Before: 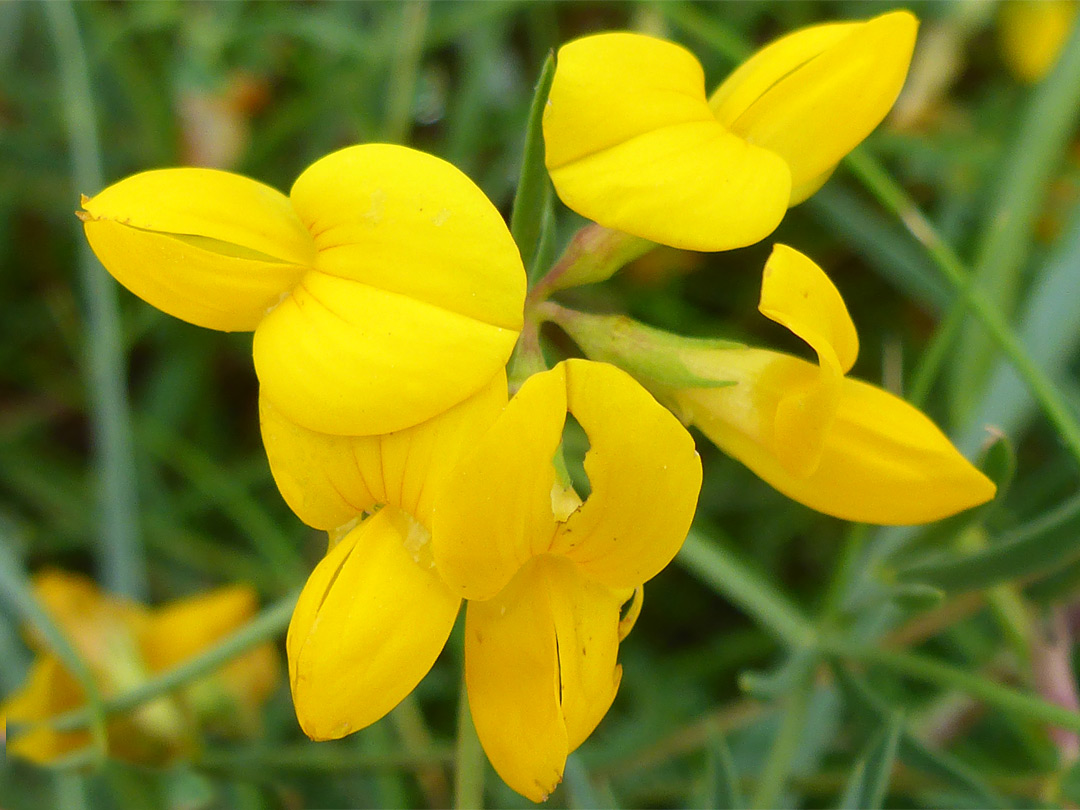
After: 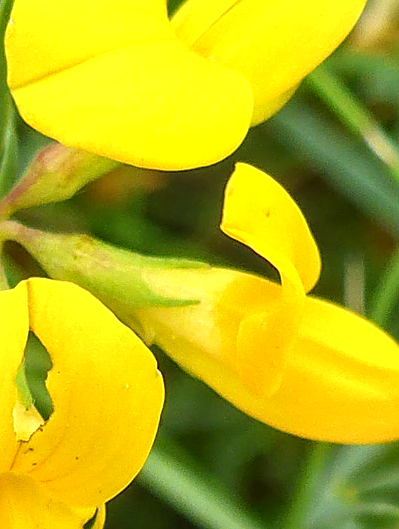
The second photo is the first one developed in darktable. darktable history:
crop and rotate: left 49.848%, top 10.11%, right 13.144%, bottom 24.519%
exposure: exposure 0.608 EV, compensate exposure bias true, compensate highlight preservation false
sharpen: on, module defaults
local contrast: detail 130%
